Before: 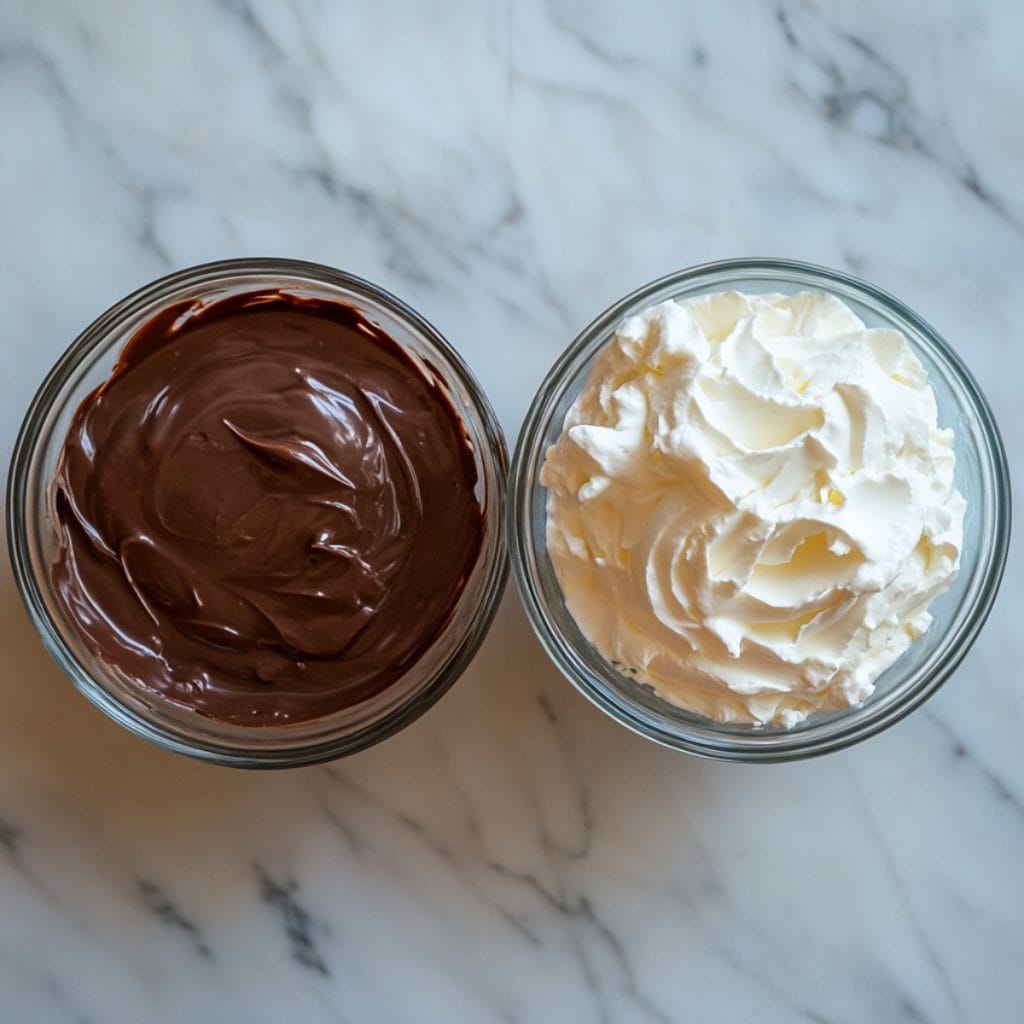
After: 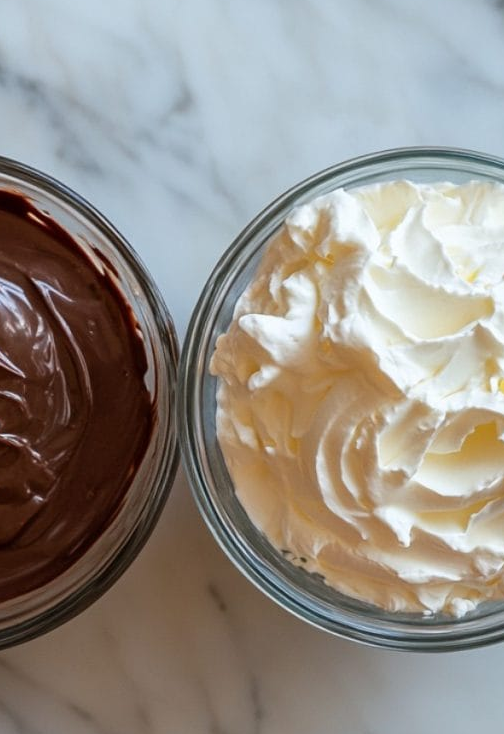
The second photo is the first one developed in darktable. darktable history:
crop: left 32.298%, top 10.935%, right 18.438%, bottom 17.38%
